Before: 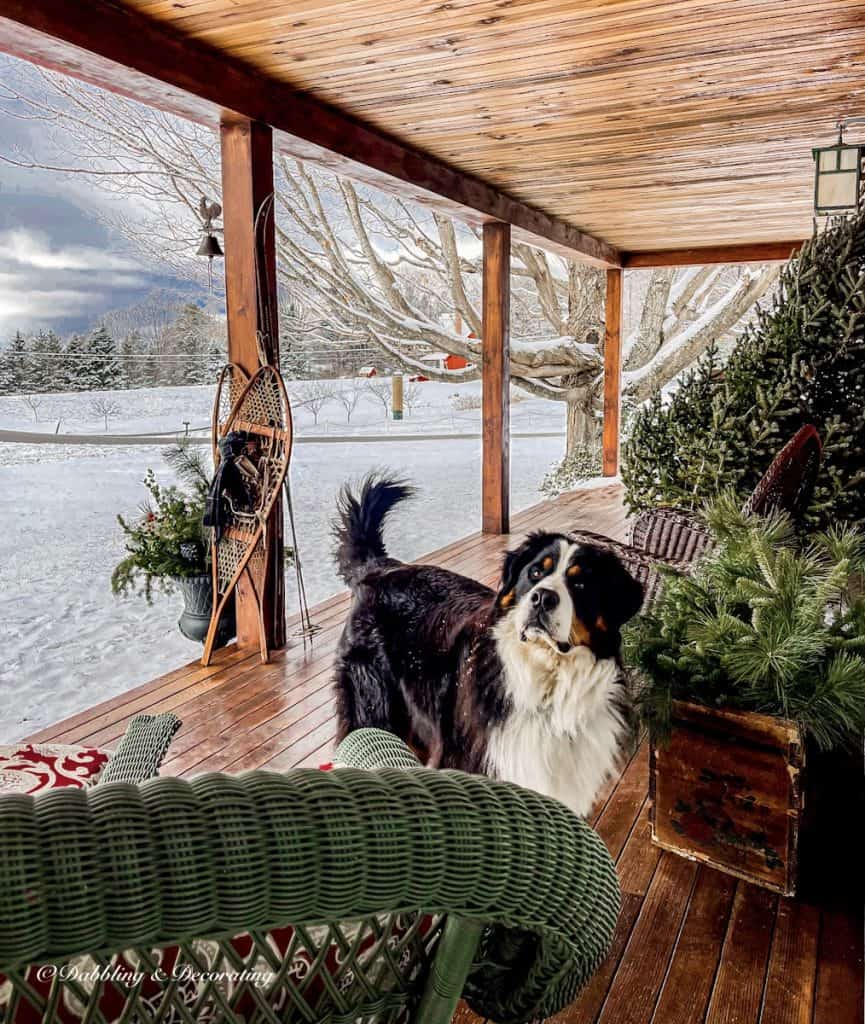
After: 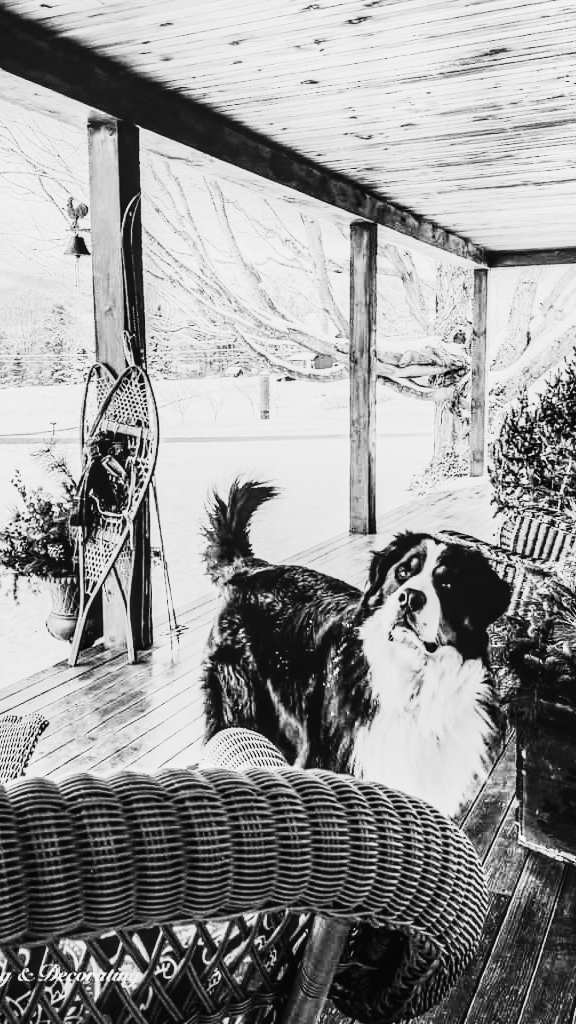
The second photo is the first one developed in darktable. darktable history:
exposure: black level correction -0.005, exposure 1 EV, compensate highlight preservation false
contrast brightness saturation: contrast 0.28
color calibration: output gray [0.253, 0.26, 0.487, 0], gray › normalize channels true, illuminant same as pipeline (D50), adaptation XYZ, x 0.346, y 0.359, gamut compression 0
white balance: red 0.948, green 1.02, blue 1.176
filmic rgb: black relative exposure -7.65 EV, white relative exposure 4.56 EV, hardness 3.61
local contrast: on, module defaults
crop: left 15.419%, right 17.914%
tone curve: curves: ch0 [(0, 0) (0.131, 0.116) (0.316, 0.345) (0.501, 0.584) (0.629, 0.732) (0.812, 0.888) (1, 0.974)]; ch1 [(0, 0) (0.366, 0.367) (0.475, 0.453) (0.494, 0.497) (0.504, 0.503) (0.553, 0.584) (1, 1)]; ch2 [(0, 0) (0.333, 0.346) (0.375, 0.375) (0.424, 0.43) (0.476, 0.492) (0.502, 0.501) (0.533, 0.556) (0.566, 0.599) (0.614, 0.653) (1, 1)], color space Lab, independent channels, preserve colors none
